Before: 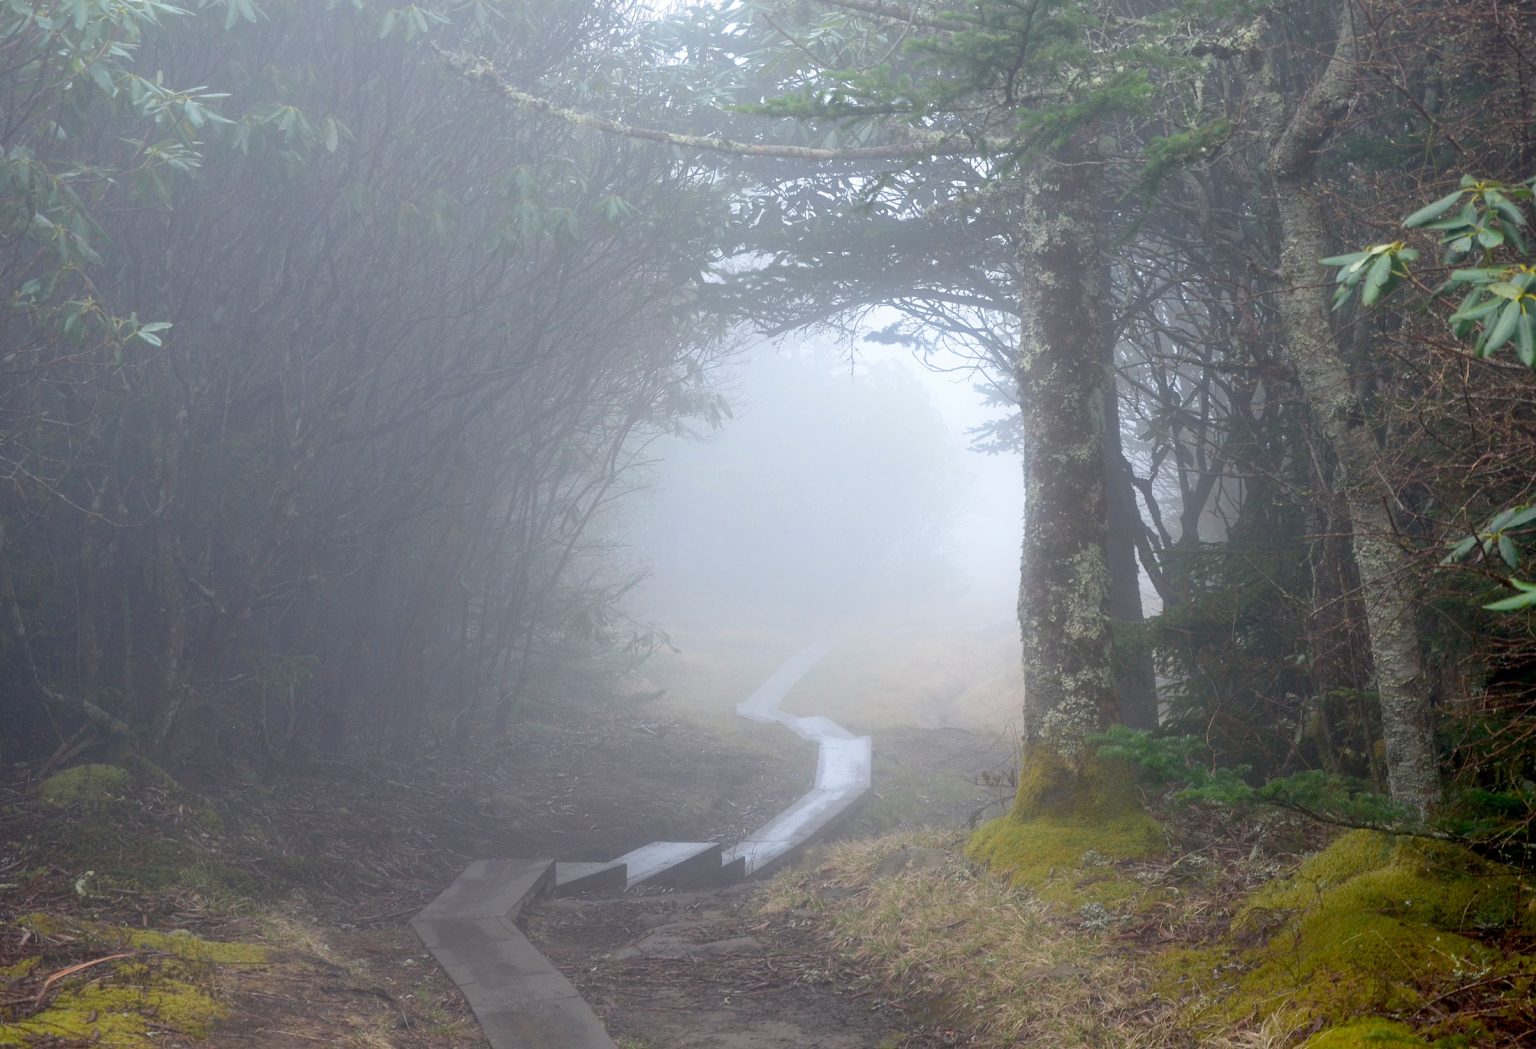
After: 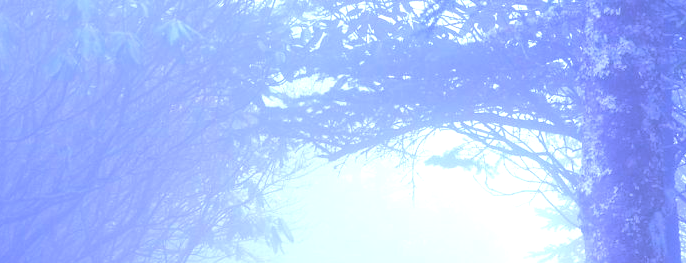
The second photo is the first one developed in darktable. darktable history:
color calibration: illuminant custom, x 0.368, y 0.373, temperature 4330.32 K
crop: left 28.64%, top 16.832%, right 26.637%, bottom 58.055%
white balance: red 0.98, blue 1.61
exposure: black level correction 0, exposure 0.7 EV, compensate exposure bias true, compensate highlight preservation false
